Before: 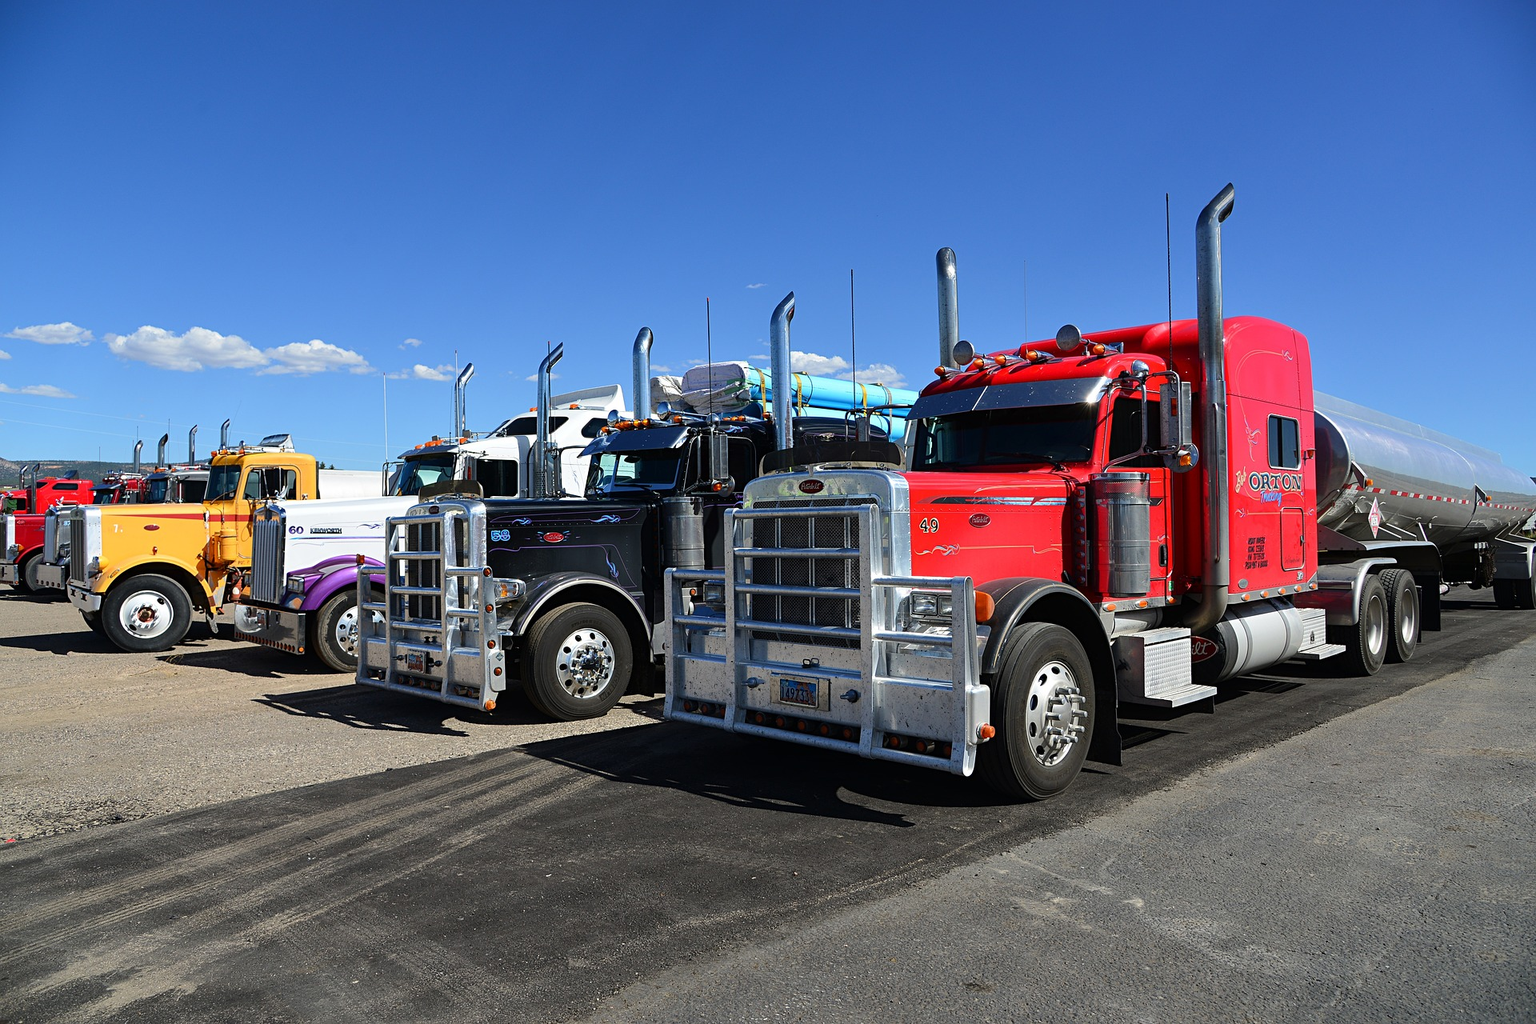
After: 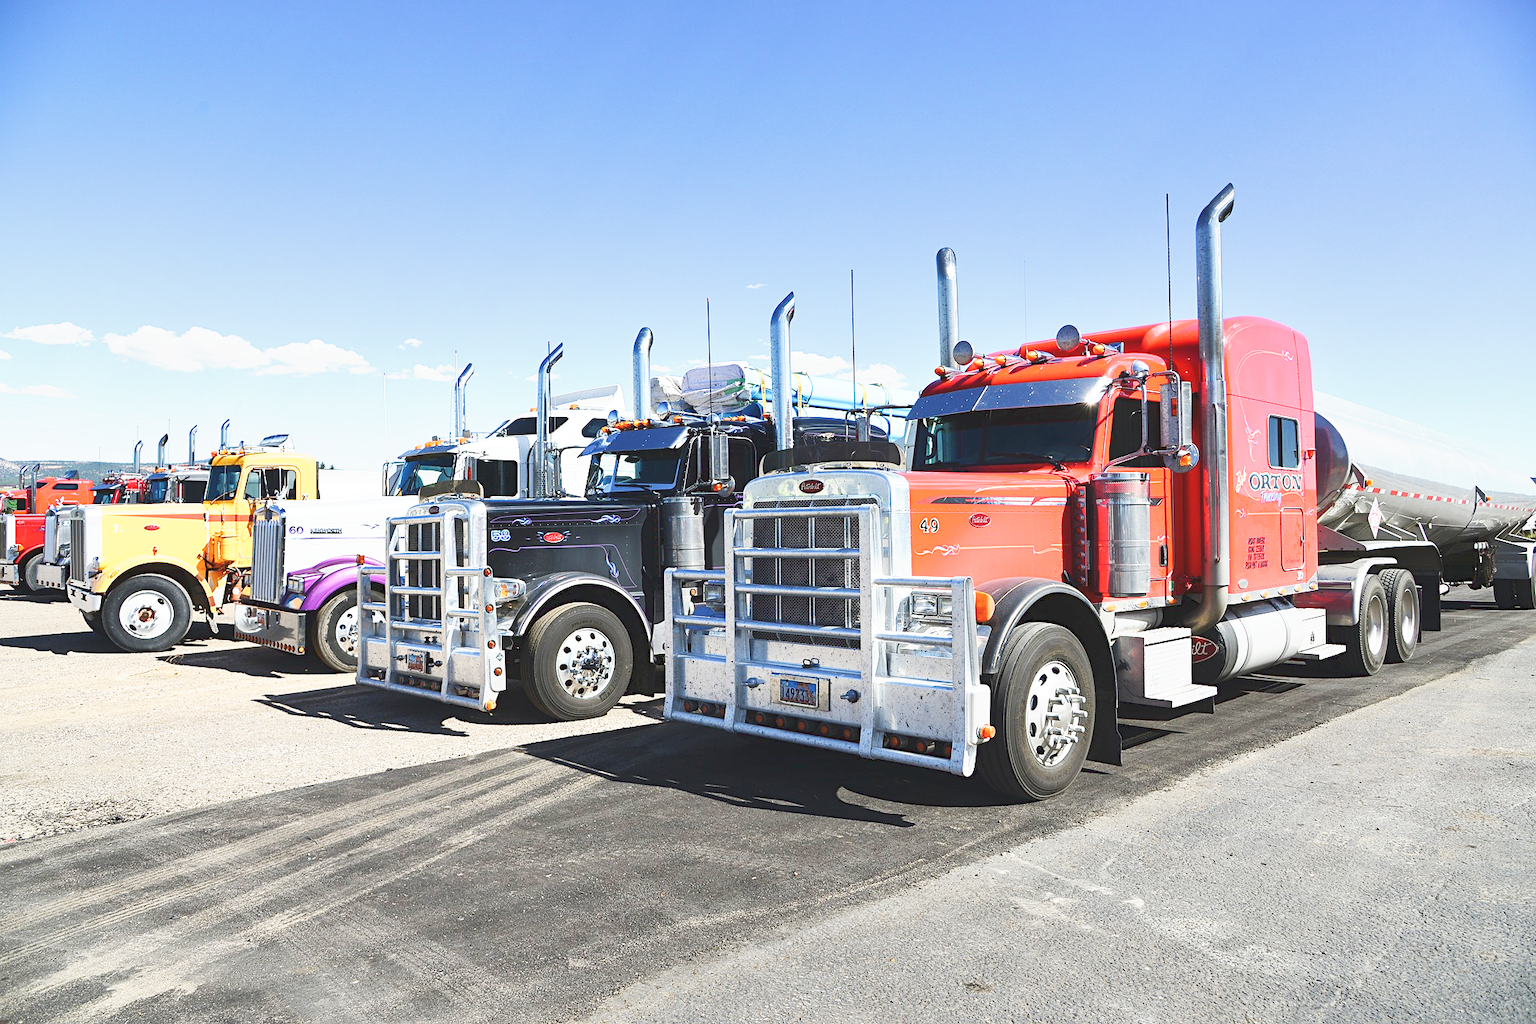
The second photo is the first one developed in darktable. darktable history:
base curve: curves: ch0 [(0, 0) (0.158, 0.273) (0.879, 0.895) (1, 1)], preserve colors none
shadows and highlights: shadows 36.76, highlights -26.66, soften with gaussian
levels: white 99.96%
tone curve: curves: ch0 [(0, 0) (0.003, 0.115) (0.011, 0.133) (0.025, 0.157) (0.044, 0.182) (0.069, 0.209) (0.1, 0.239) (0.136, 0.279) (0.177, 0.326) (0.224, 0.379) (0.277, 0.436) (0.335, 0.507) (0.399, 0.587) (0.468, 0.671) (0.543, 0.75) (0.623, 0.837) (0.709, 0.916) (0.801, 0.978) (0.898, 0.985) (1, 1)], preserve colors none
